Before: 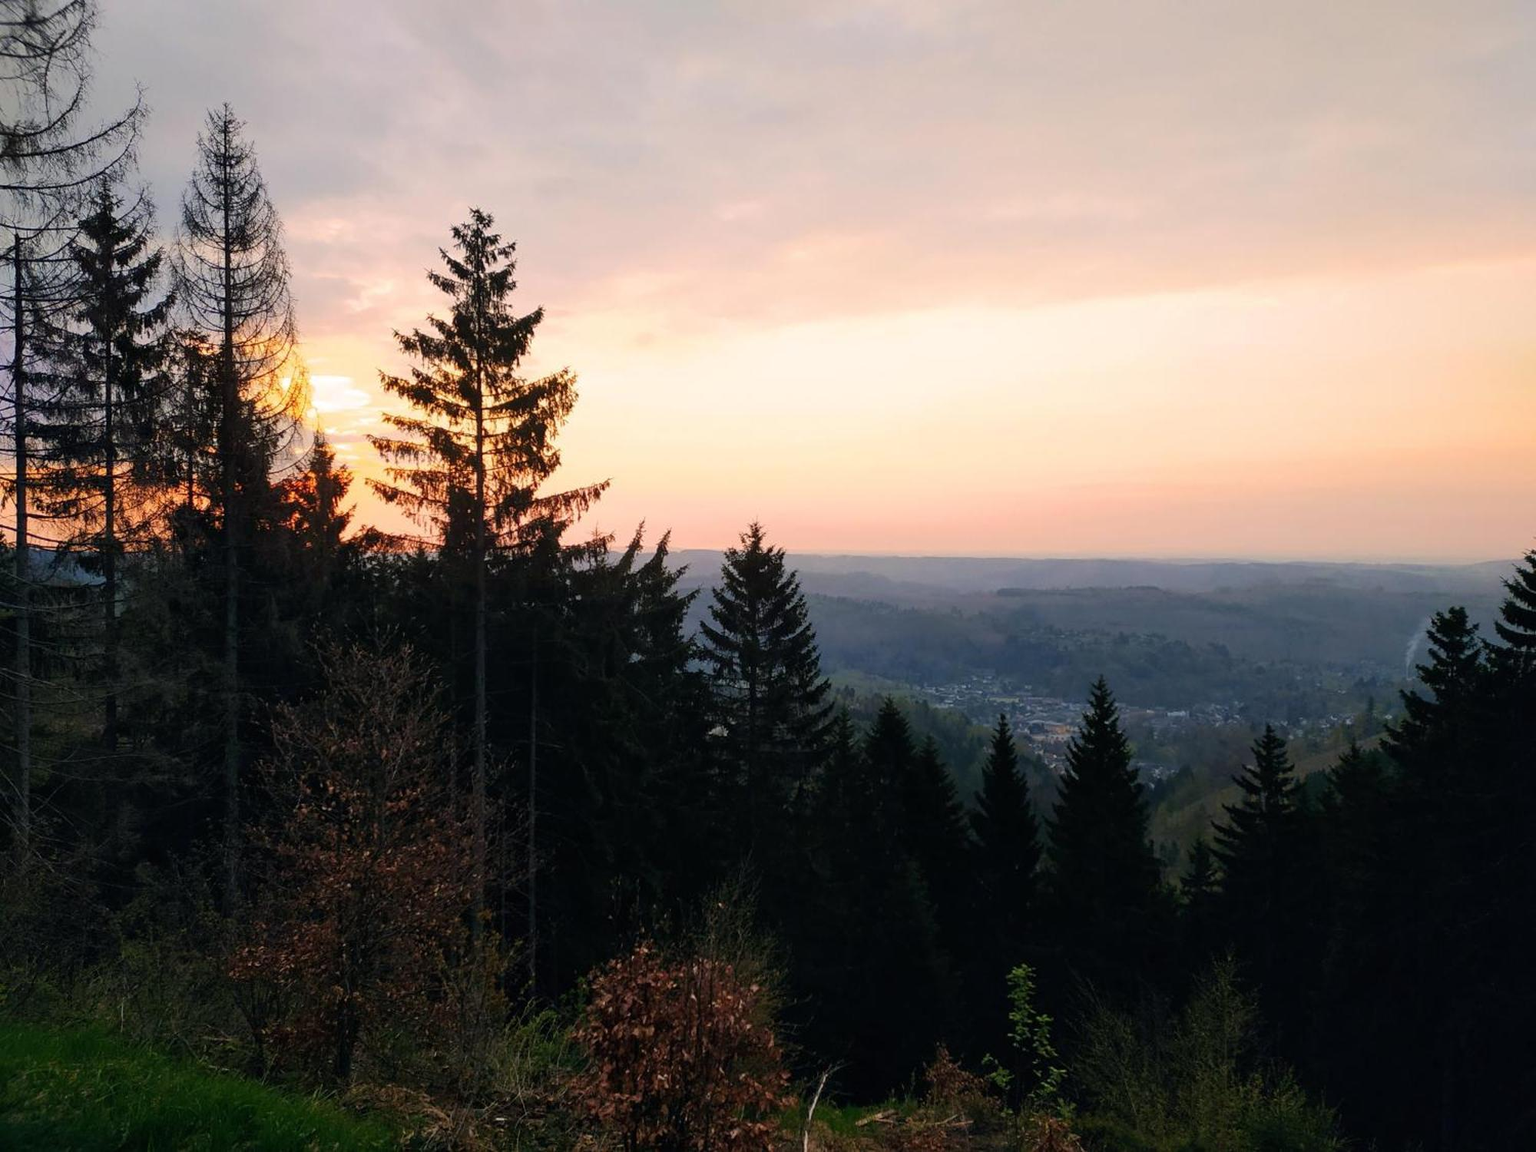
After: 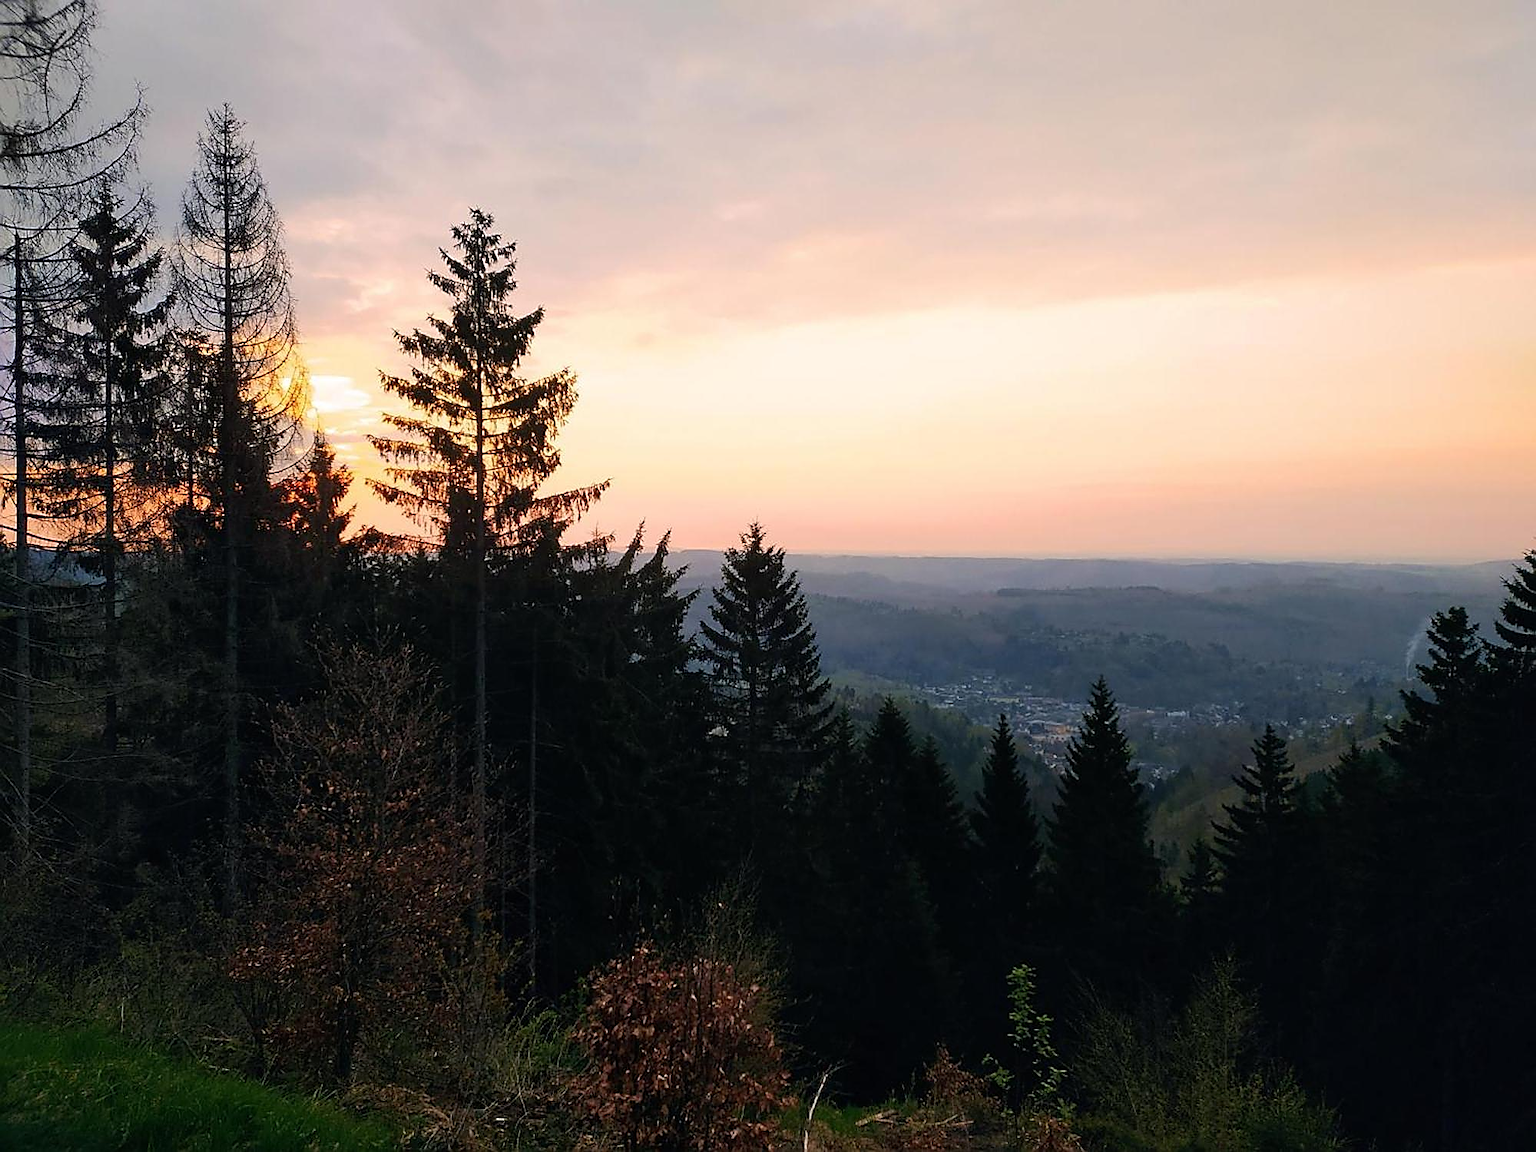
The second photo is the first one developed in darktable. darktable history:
sharpen: radius 1.391, amount 1.243, threshold 0.744
